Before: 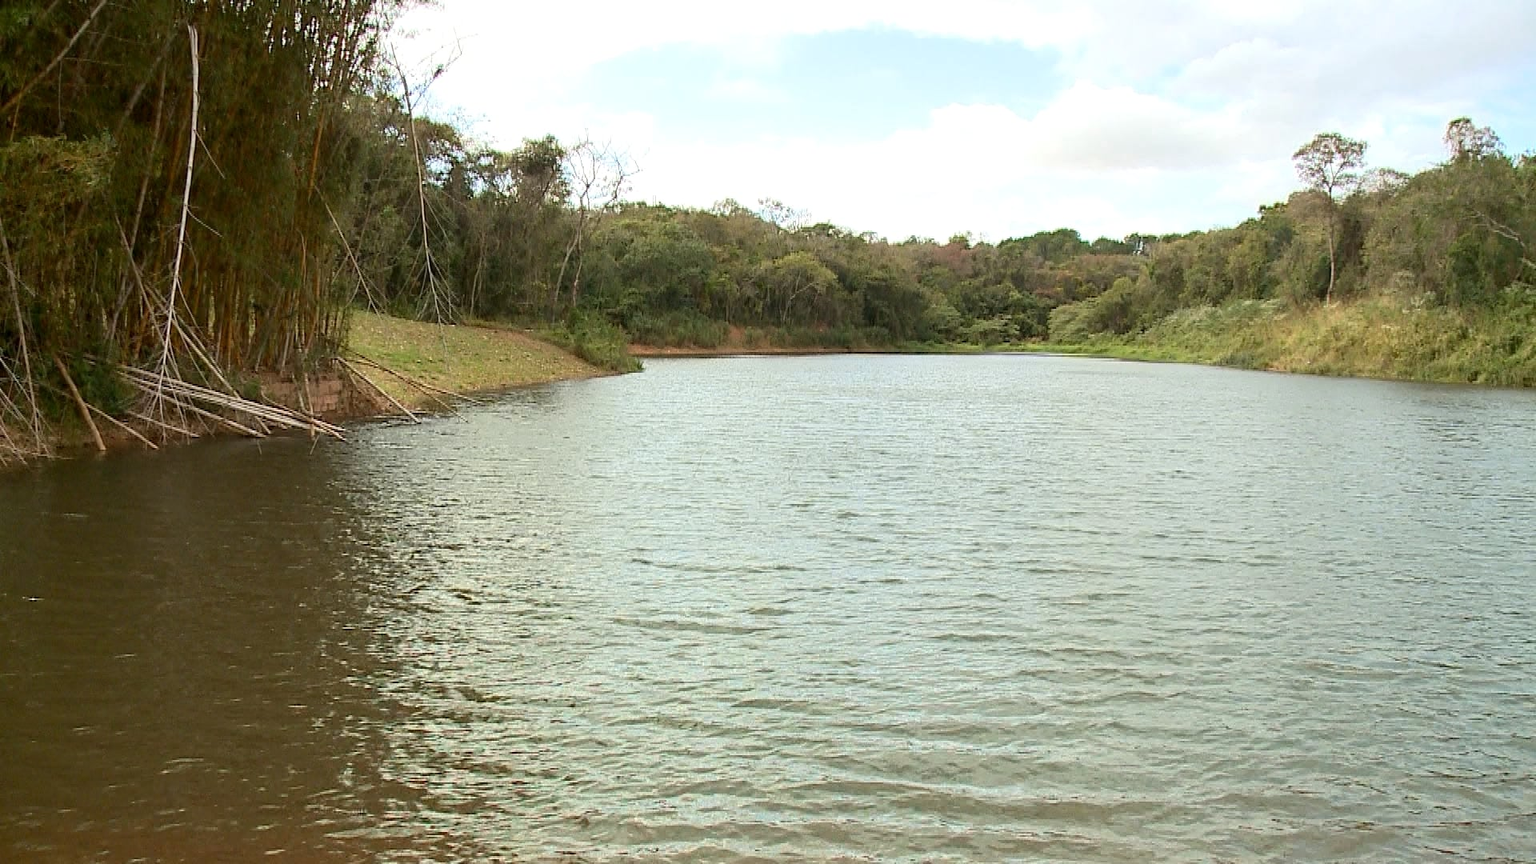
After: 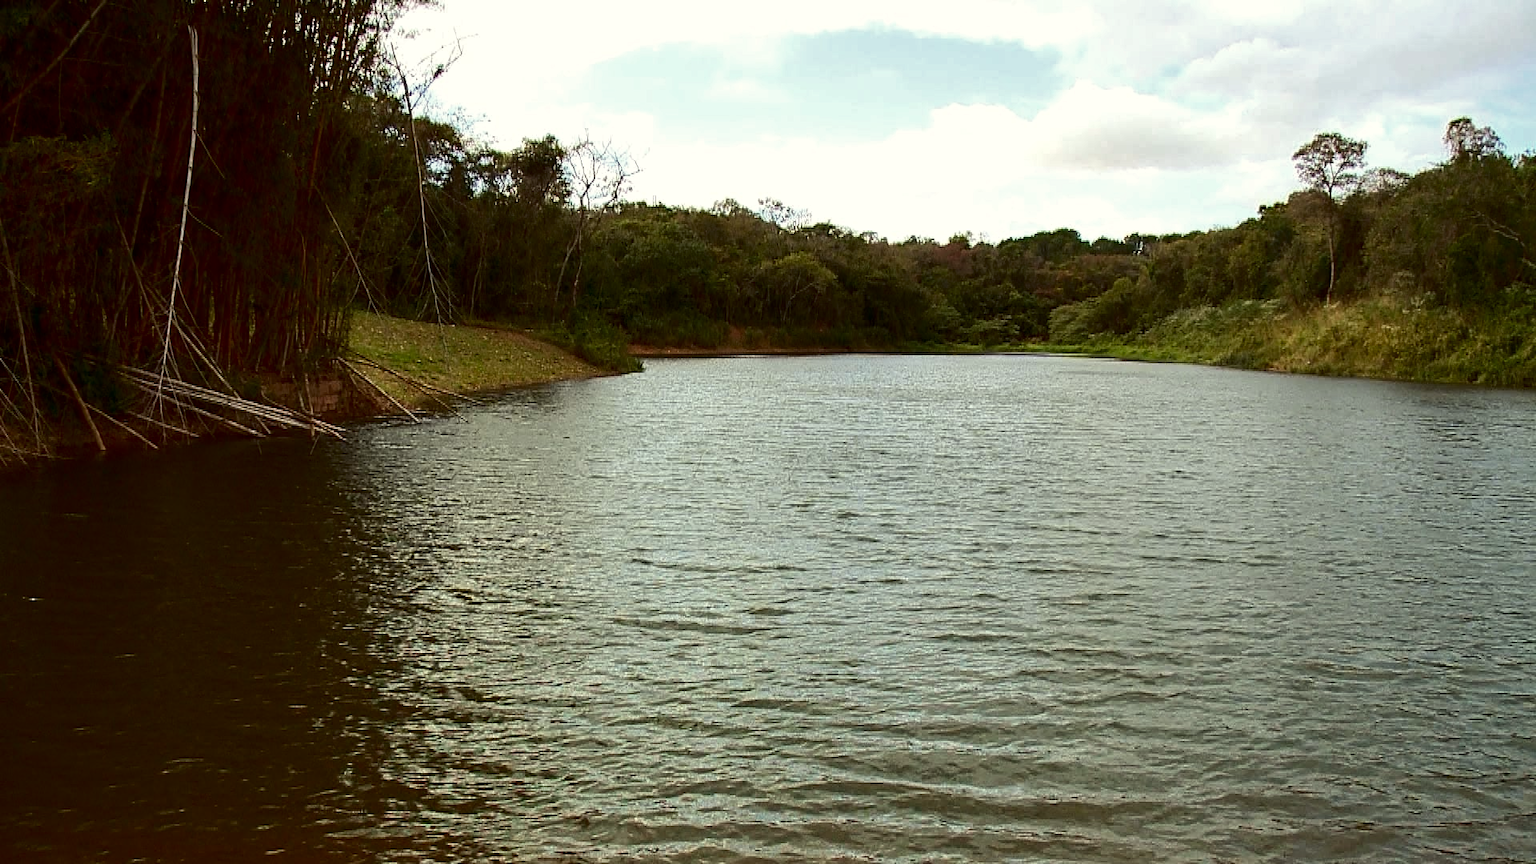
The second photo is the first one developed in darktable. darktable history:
color correction: highlights a* -0.95, highlights b* 4.5, shadows a* 3.55
contrast brightness saturation: brightness -0.52
